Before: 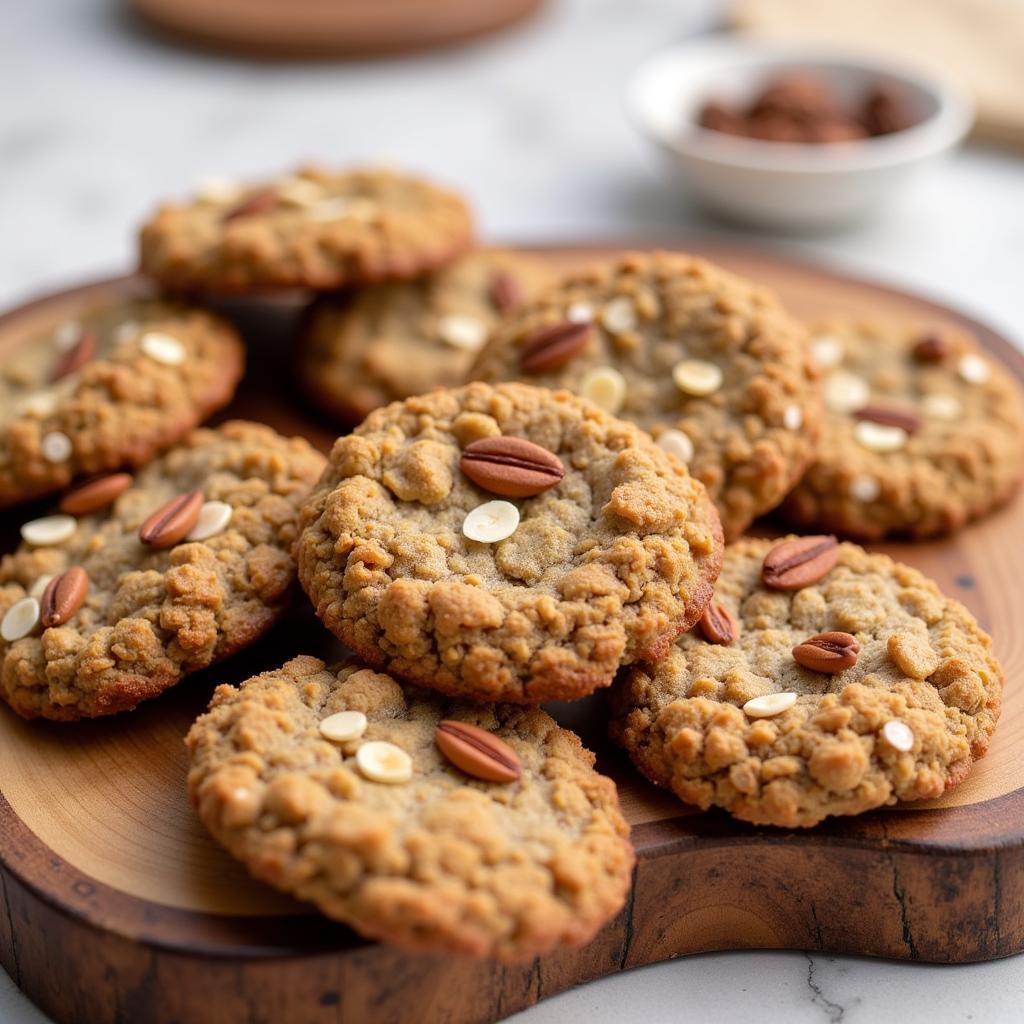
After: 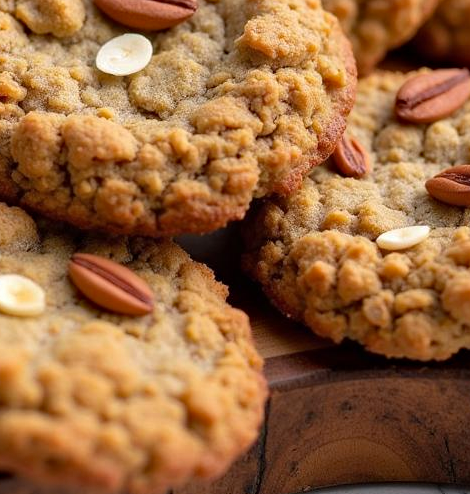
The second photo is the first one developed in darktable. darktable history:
crop: left 35.921%, top 45.687%, right 18.165%, bottom 6.051%
haze removal: compatibility mode true, adaptive false
